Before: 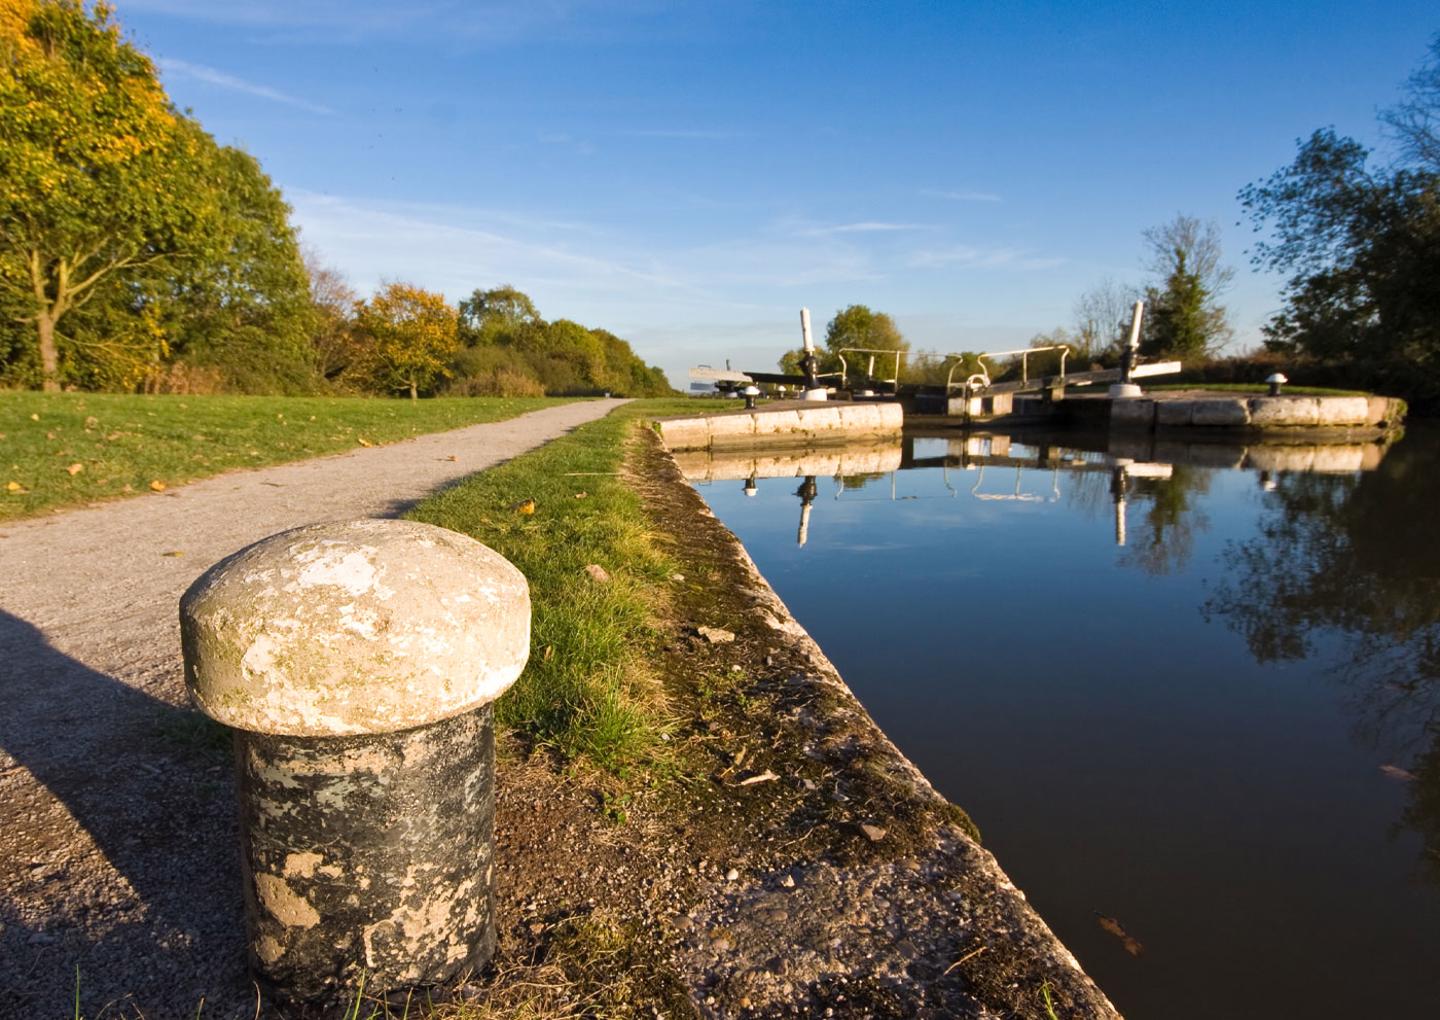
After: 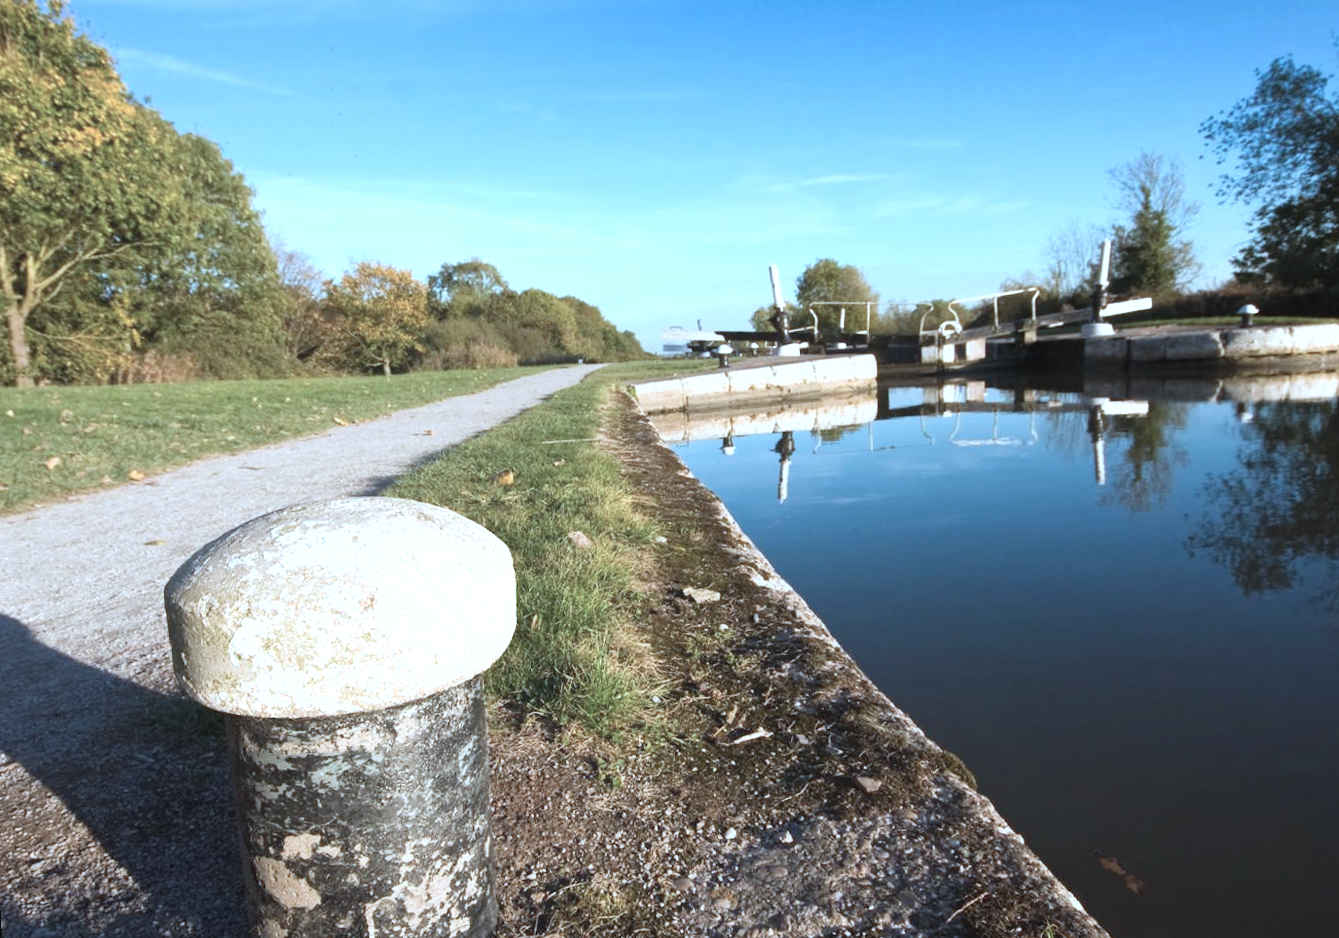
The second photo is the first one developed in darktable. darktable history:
crop: right 4.126%, bottom 0.031%
exposure: exposure 0.6 EV, compensate highlight preservation false
color correction: highlights a* -9.73, highlights b* -21.22
contrast brightness saturation: contrast 0.1, saturation -0.36
white balance: red 1.009, blue 1.027
rotate and perspective: rotation -3°, crop left 0.031, crop right 0.968, crop top 0.07, crop bottom 0.93
contrast equalizer: y [[0.46, 0.454, 0.451, 0.451, 0.455, 0.46], [0.5 ×6], [0.5 ×6], [0 ×6], [0 ×6]]
